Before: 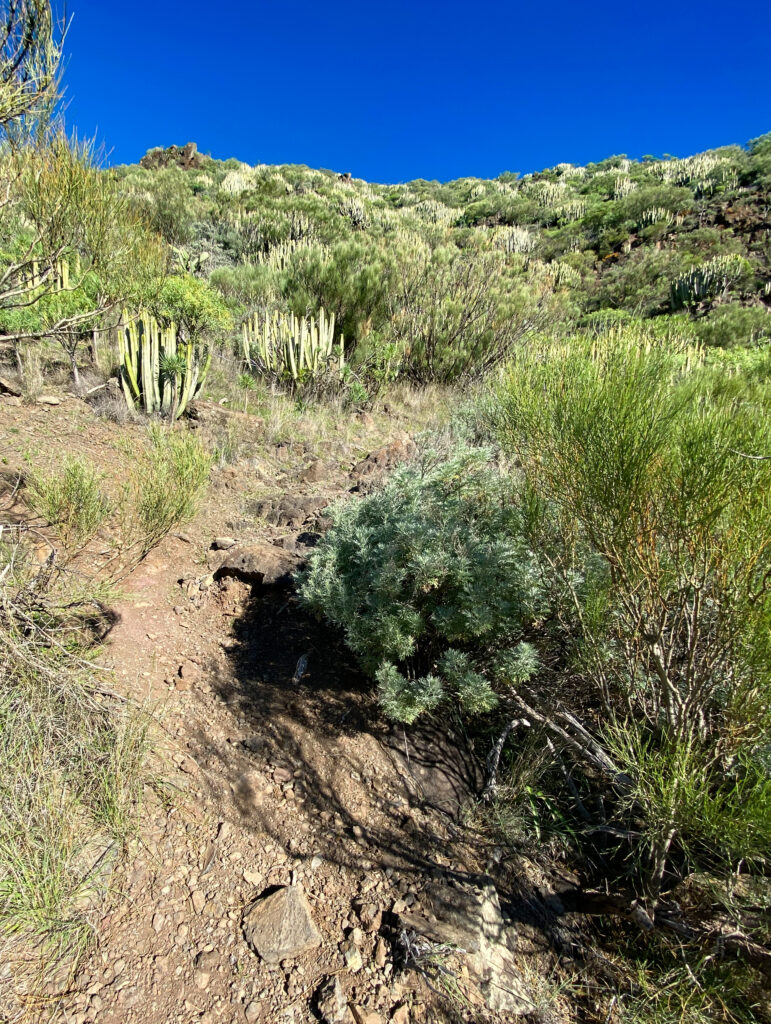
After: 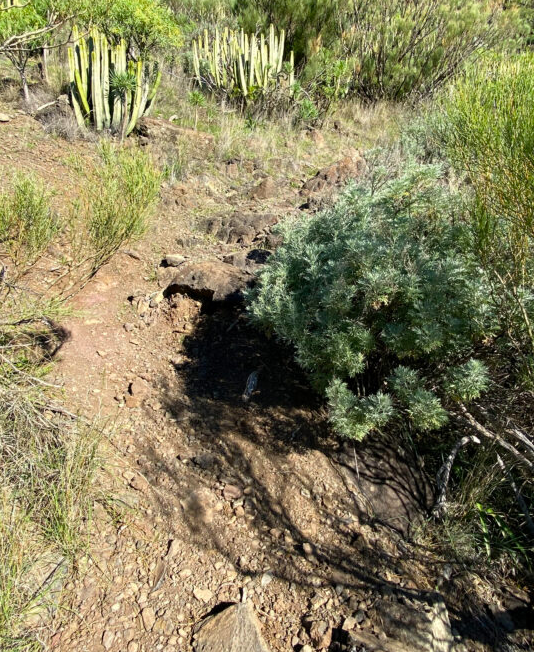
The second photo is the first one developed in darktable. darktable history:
crop: left 6.488%, top 27.668%, right 24.183%, bottom 8.656%
color balance rgb: perceptual saturation grading › global saturation 10%, global vibrance 10%
